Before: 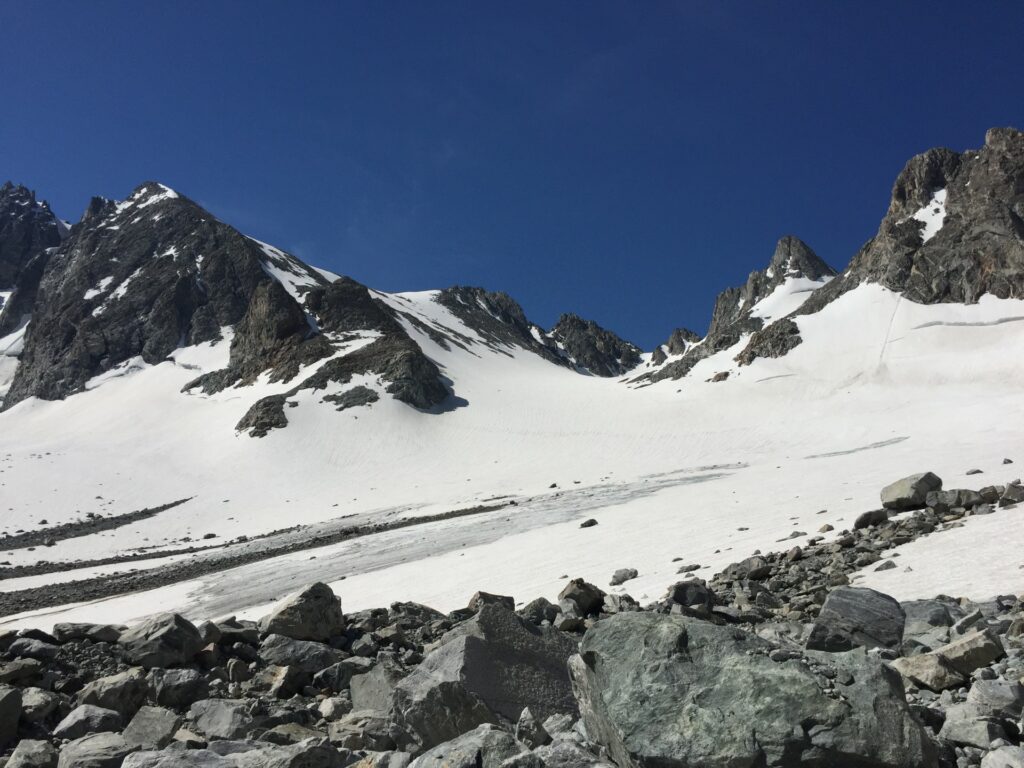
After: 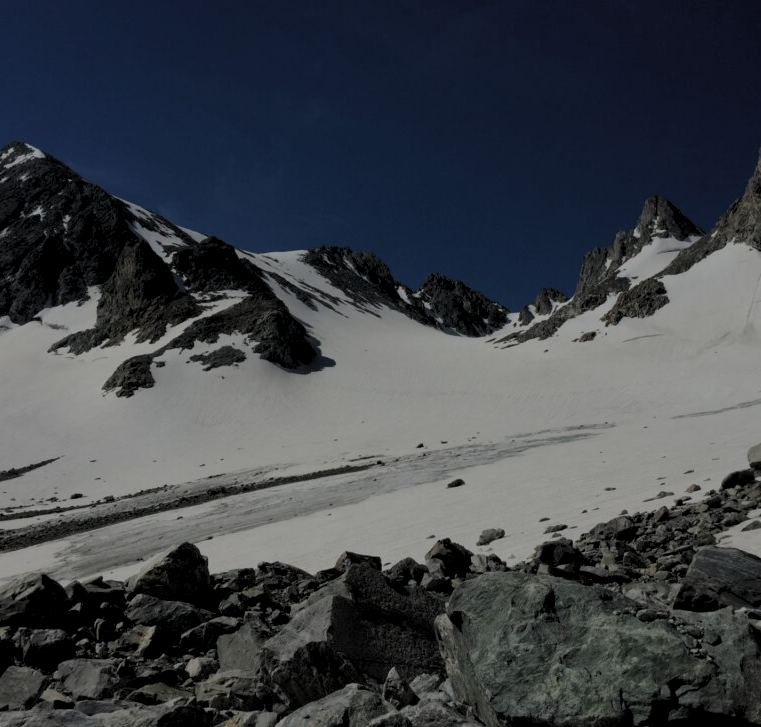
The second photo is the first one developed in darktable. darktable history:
crop and rotate: left 13.016%, top 5.255%, right 12.624%
exposure: exposure -1.557 EV, compensate highlight preservation false
levels: levels [0.073, 0.497, 0.972]
